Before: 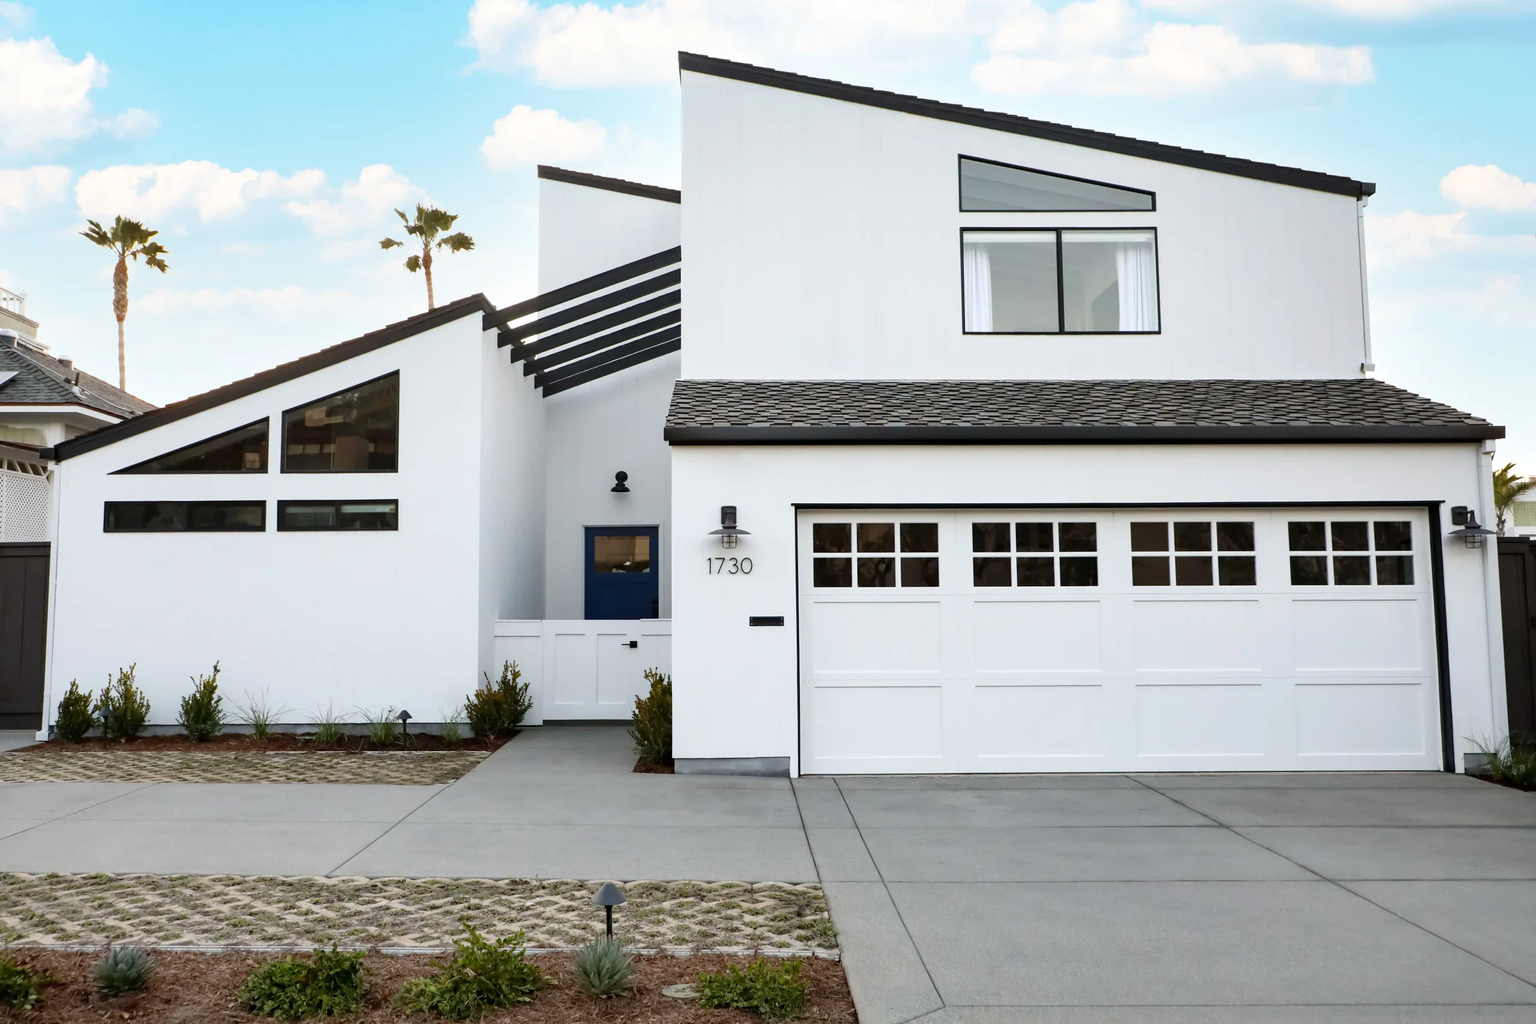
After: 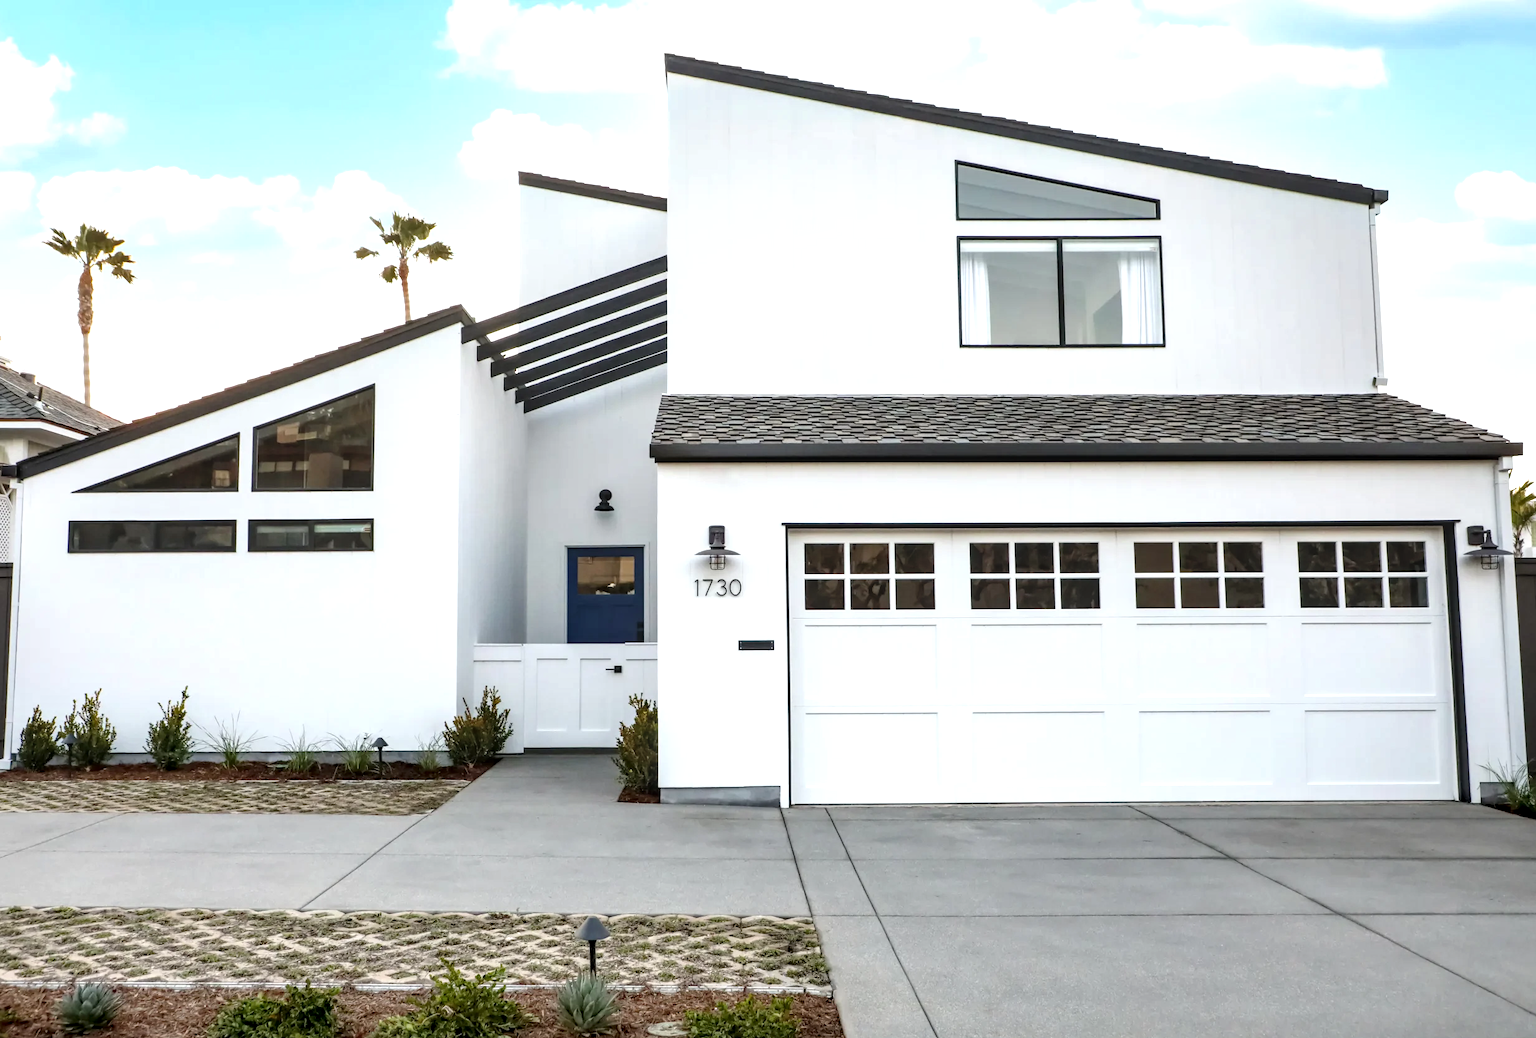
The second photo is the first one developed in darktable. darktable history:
local contrast: highlights 61%, detail 143%, midtone range 0.428
exposure: exposure 0.375 EV, compensate highlight preservation false
crop and rotate: left 2.536%, right 1.107%, bottom 2.246%
